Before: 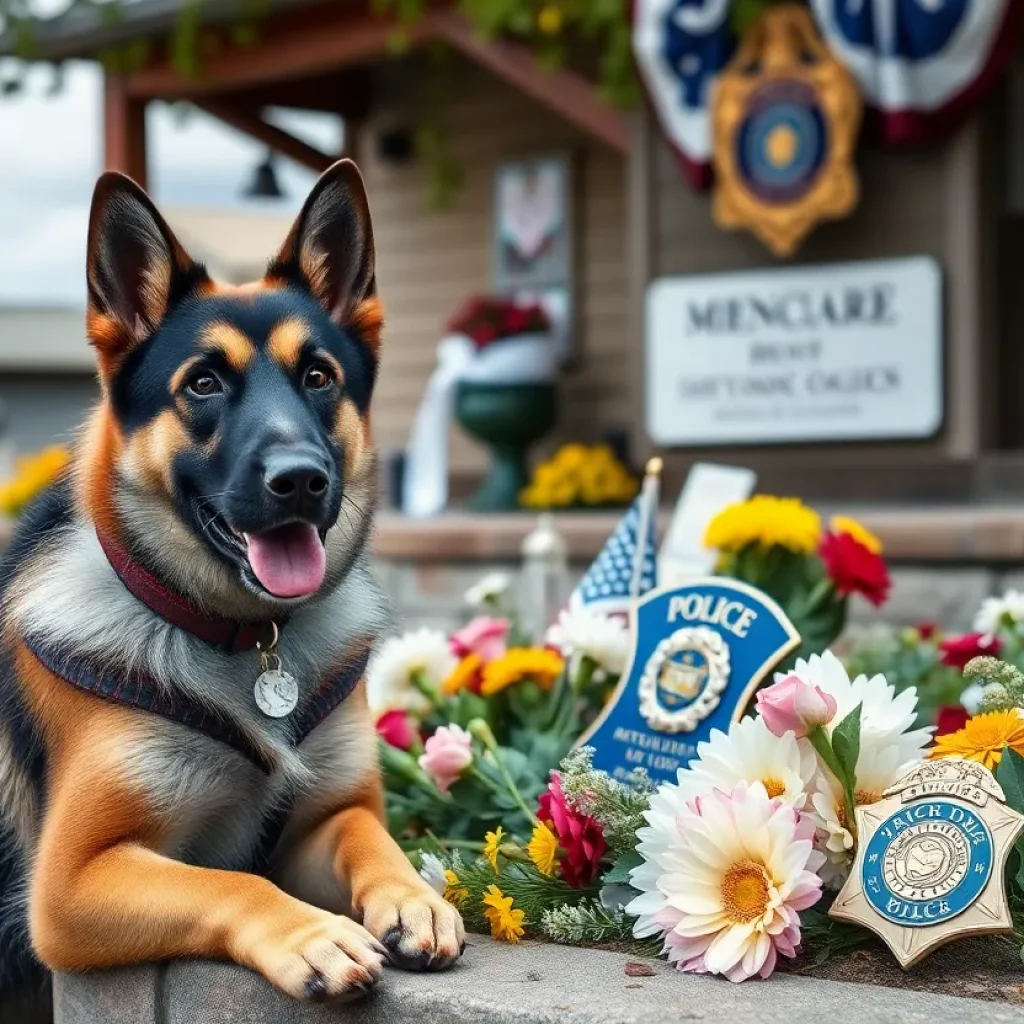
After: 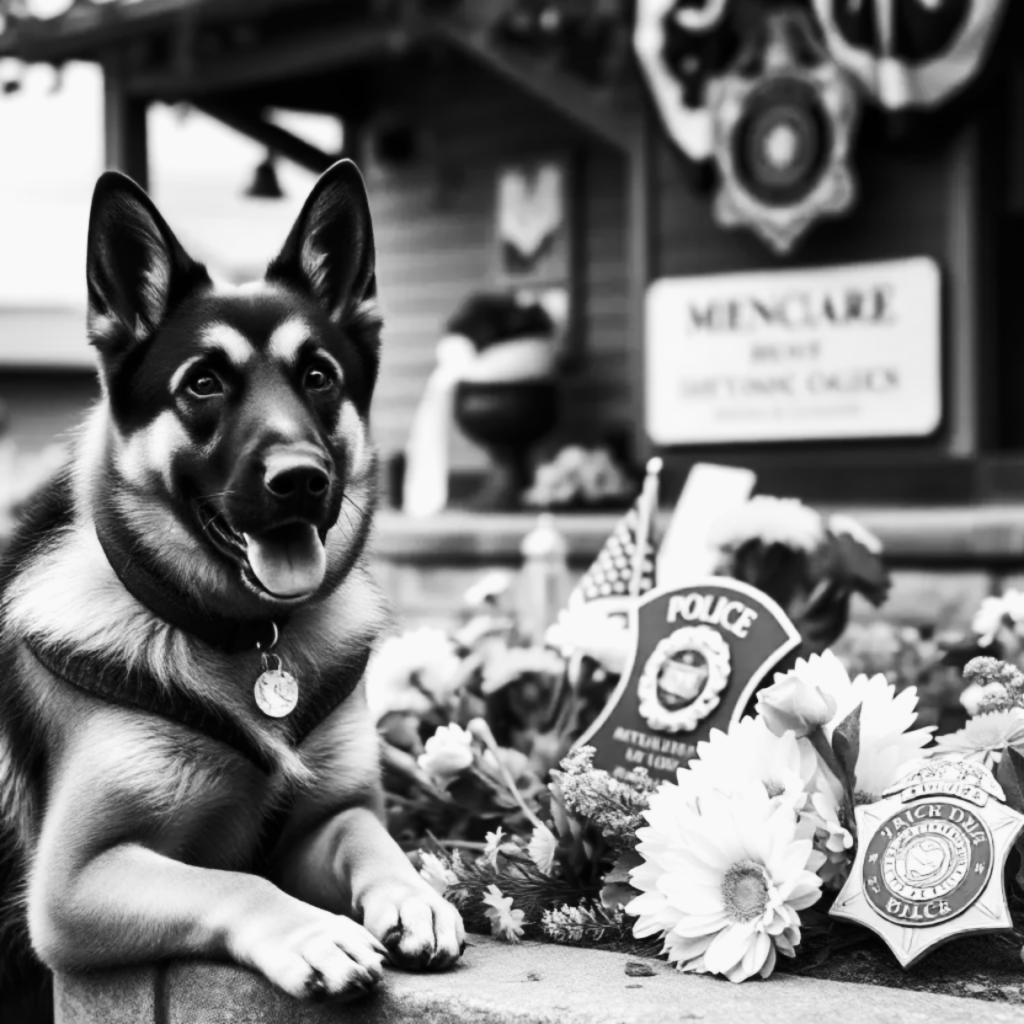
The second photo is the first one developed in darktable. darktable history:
monochrome: a 32, b 64, size 2.3
lowpass: radius 0.76, contrast 1.56, saturation 0, unbound 0
tone equalizer: -8 EV -0.417 EV, -7 EV -0.389 EV, -6 EV -0.333 EV, -5 EV -0.222 EV, -3 EV 0.222 EV, -2 EV 0.333 EV, -1 EV 0.389 EV, +0 EV 0.417 EV, edges refinement/feathering 500, mask exposure compensation -1.57 EV, preserve details no
